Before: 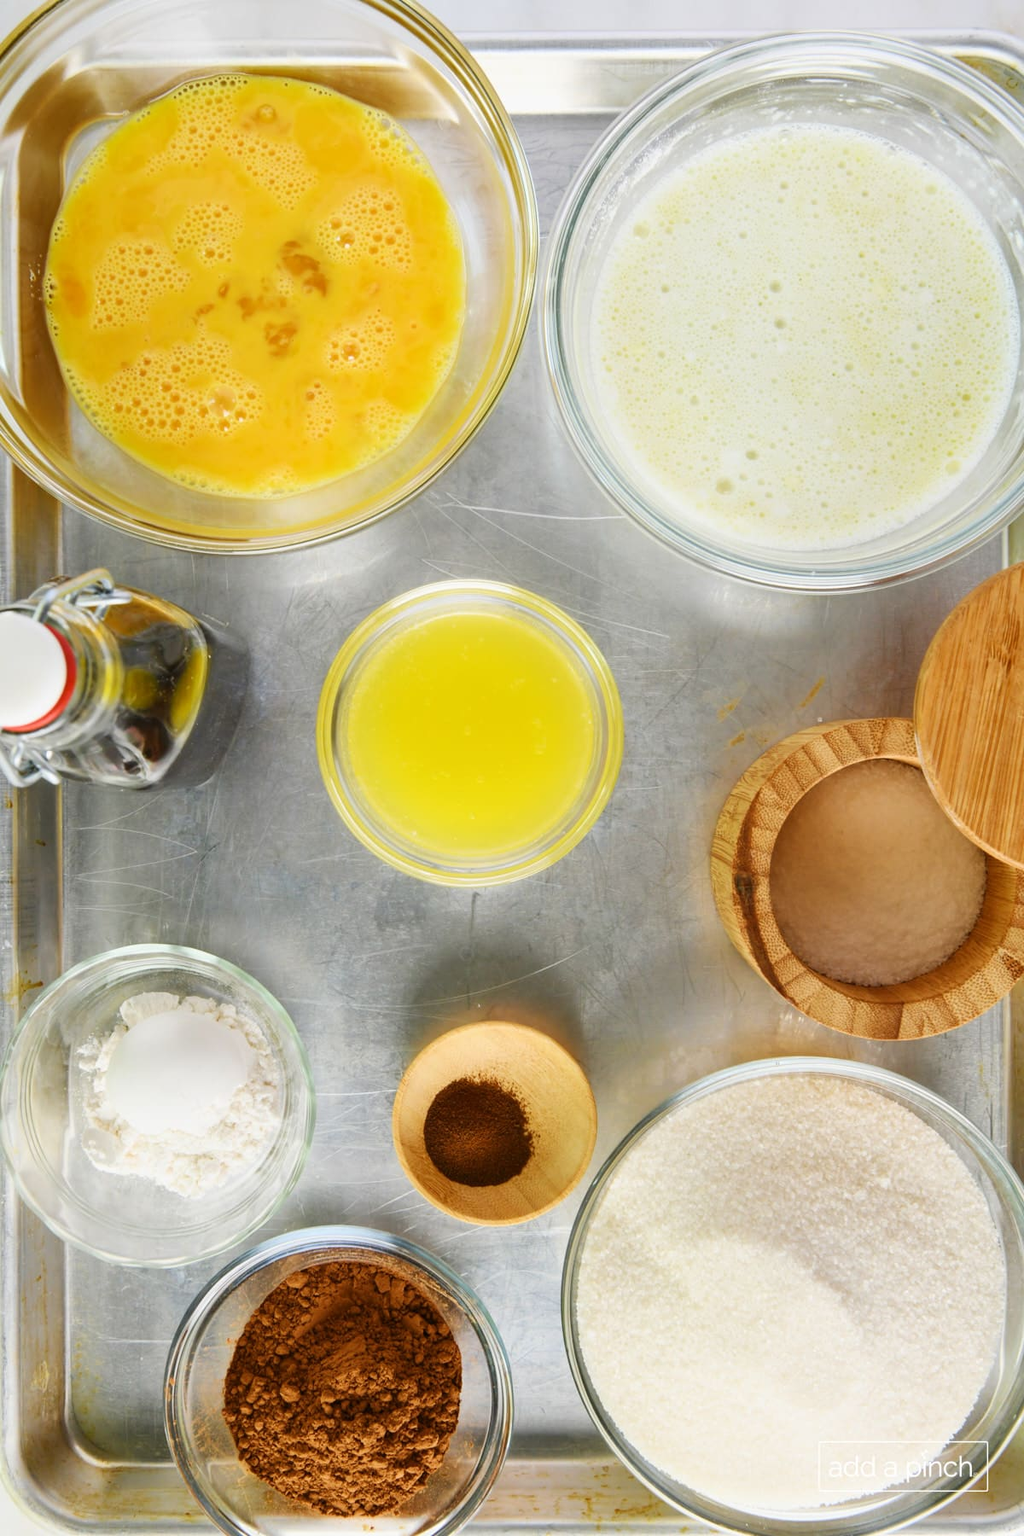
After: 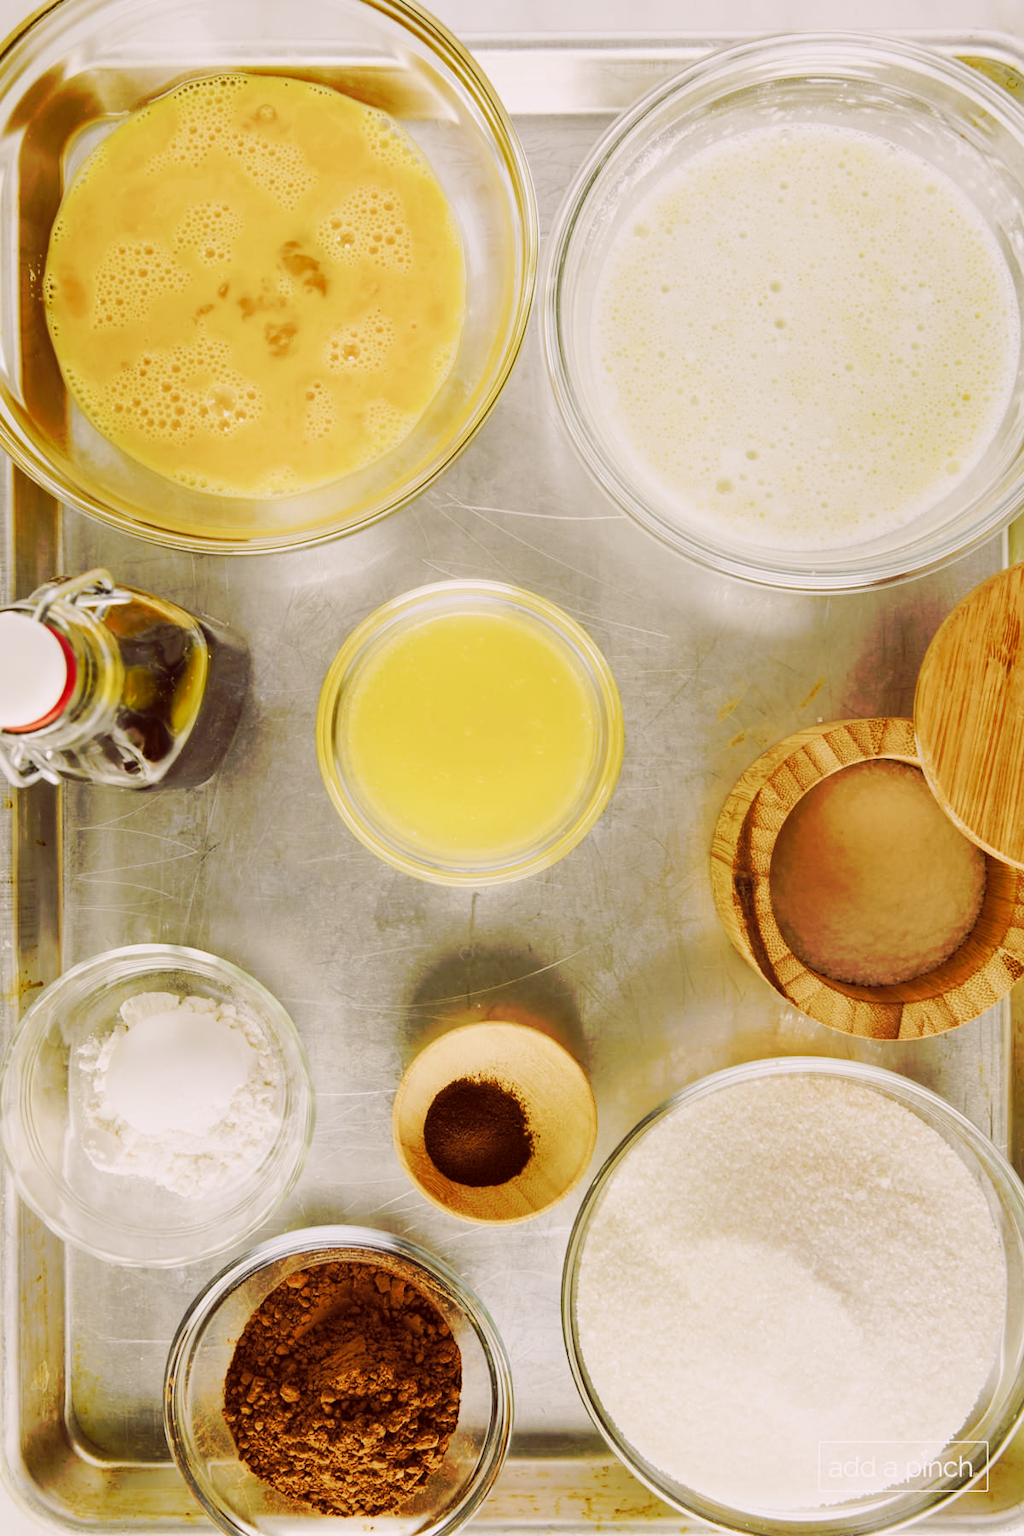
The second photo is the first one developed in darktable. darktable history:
tone curve: curves: ch0 [(0, 0) (0.003, 0.003) (0.011, 0.01) (0.025, 0.023) (0.044, 0.042) (0.069, 0.065) (0.1, 0.094) (0.136, 0.128) (0.177, 0.167) (0.224, 0.211) (0.277, 0.261) (0.335, 0.315) (0.399, 0.375) (0.468, 0.44) (0.543, 0.56) (0.623, 0.637) (0.709, 0.72) (0.801, 0.808) (0.898, 0.901) (1, 1)], preserve colors none
color look up table: target L [92.94, 92.55, 88.13, 85.84, 73.16, 67.73, 65.51, 67.73, 55.67, 42.6, 41.95, 42.66, 27.65, 10.11, 4.795, 200, 84.16, 82.79, 72.41, 68.95, 67.46, 62.79, 49.94, 49.54, 48.34, 45.39, 15.95, 16.07, 12.61, 91.81, 83.36, 69.15, 59.34, 64.62, 50, 75.81, 59.55, 61.95, 42.73, 31.48, 30.13, 38.99, 20.74, 5.055, 4.322, 87.63, 82.01, 67.23, 24.64], target a [2.386, -1.241, -20.98, -27.41, -7.475, -30.24, -43.12, -8.313, -7.606, -30.46, -35.43, 1.063, -11.61, 2.823, 11.64, 0, 9.162, 5.362, 23.47, 29.34, 7.689, 48.77, 74.29, 47.77, 22.74, 60.24, 19.55, 15.84, 30.75, 7.136, 14.2, 39.68, 29.17, 11.17, 65.18, 21.3, 21.76, 15.32, 5.977, 46.76, 33.36, 43.66, 44.21, 18.75, 17.4, -7.18, 5.63, 1.555, 8.523], target b [4.063, 35.8, 70.69, 19.05, 73.6, 47.28, 64.72, 16.89, 58.95, 37.93, 45.72, 45.53, 17.09, 13.44, 3.332, 0, 26.13, 51.86, 55.69, 24.31, 13.68, 9.334, 55.37, 58.77, 31.09, 21.43, 11.8, 22.31, 17.4, -2.196, -11.62, -21.48, -1.071, -4.419, -10.86, -24.15, -14.76, -18.59, 14.61, 4.777, -9.628, -45.29, -39.03, 3.036, -2.553, -1.416, -12.78, -6.875, -2.146], num patches 49
